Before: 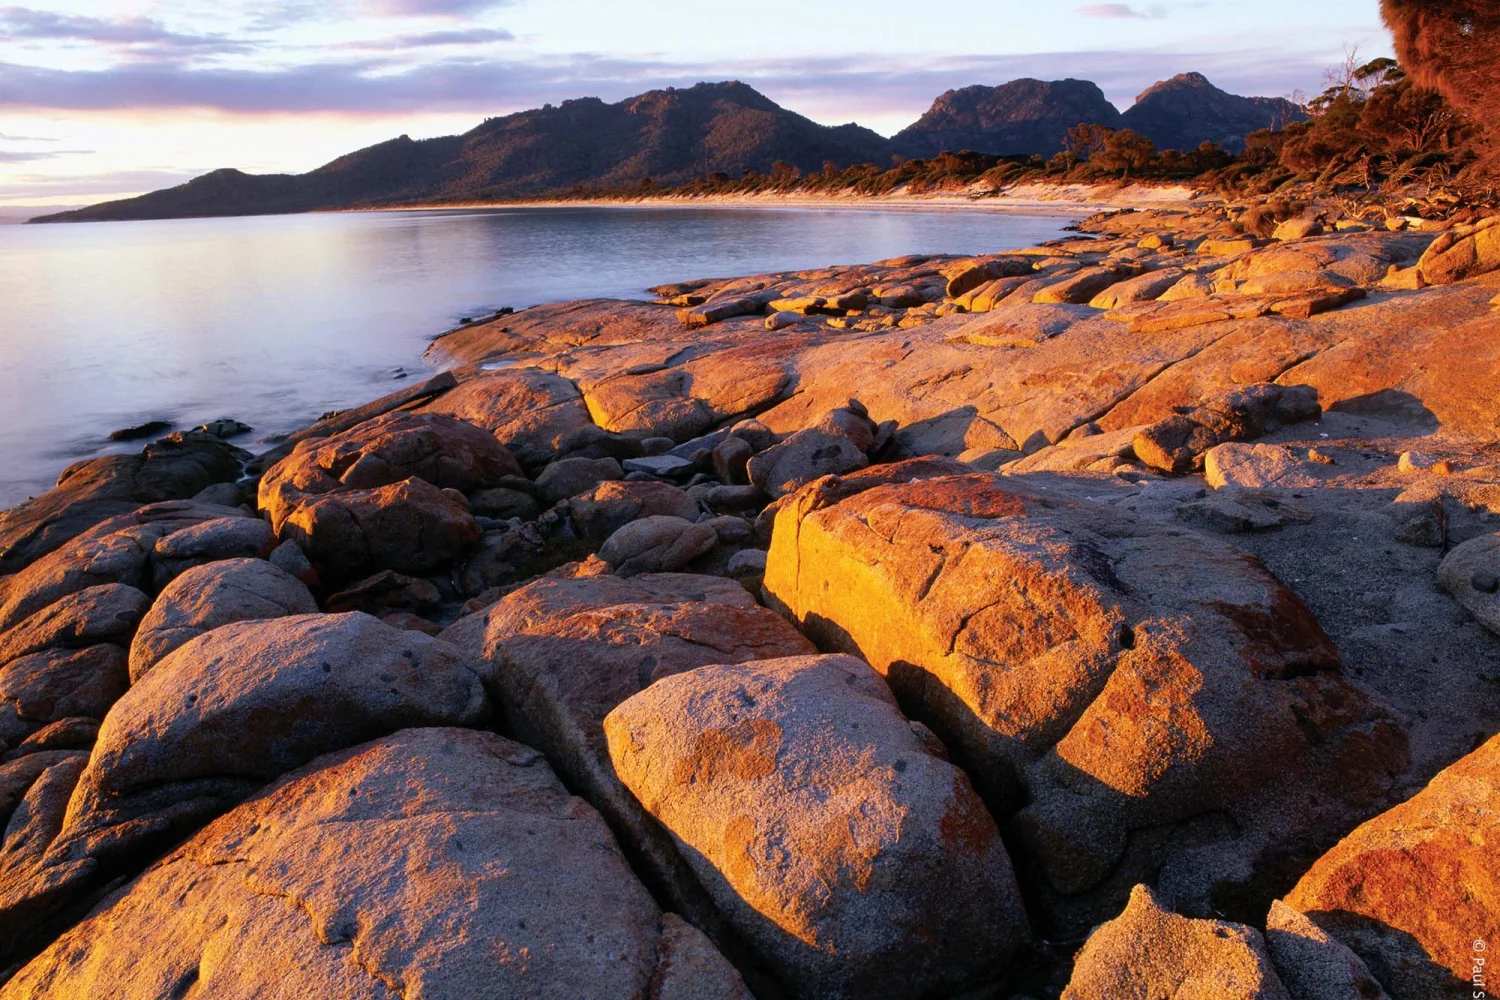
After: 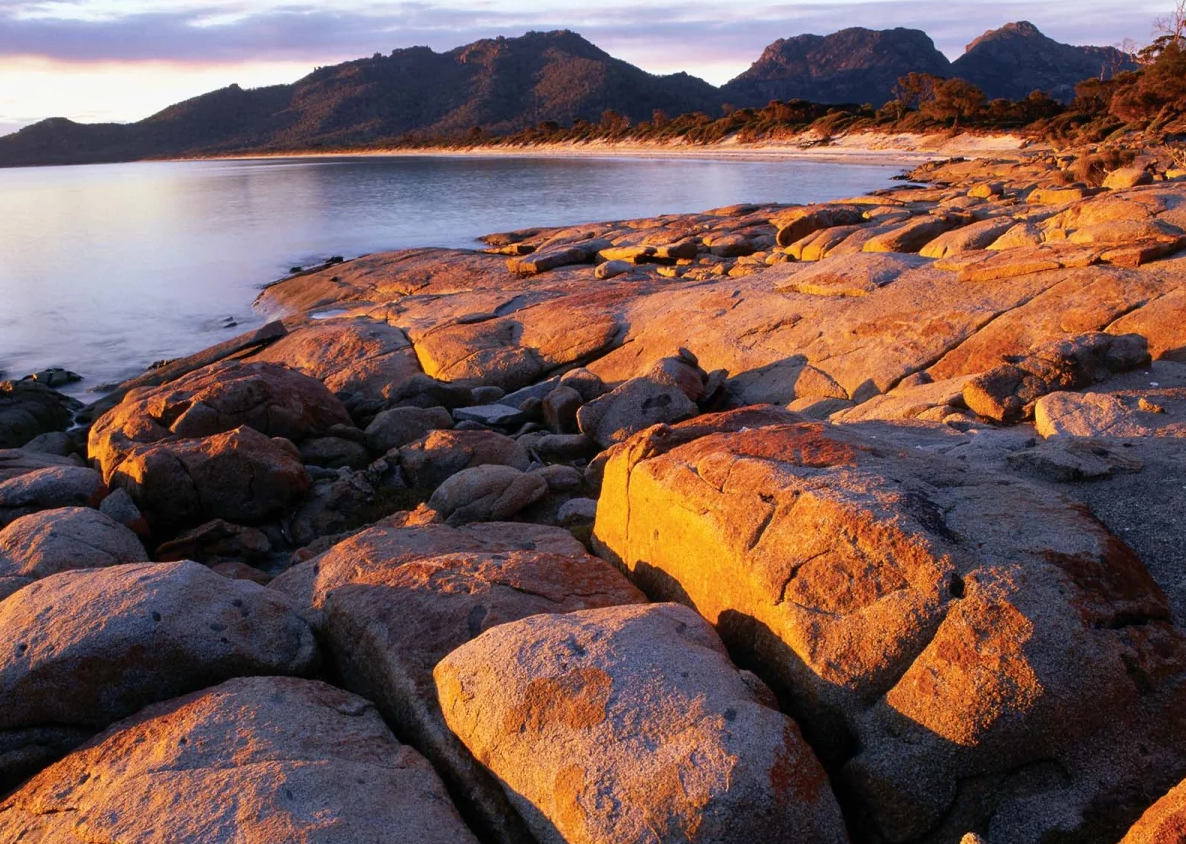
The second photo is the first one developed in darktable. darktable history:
crop: left 11.338%, top 5.118%, right 9.593%, bottom 10.449%
